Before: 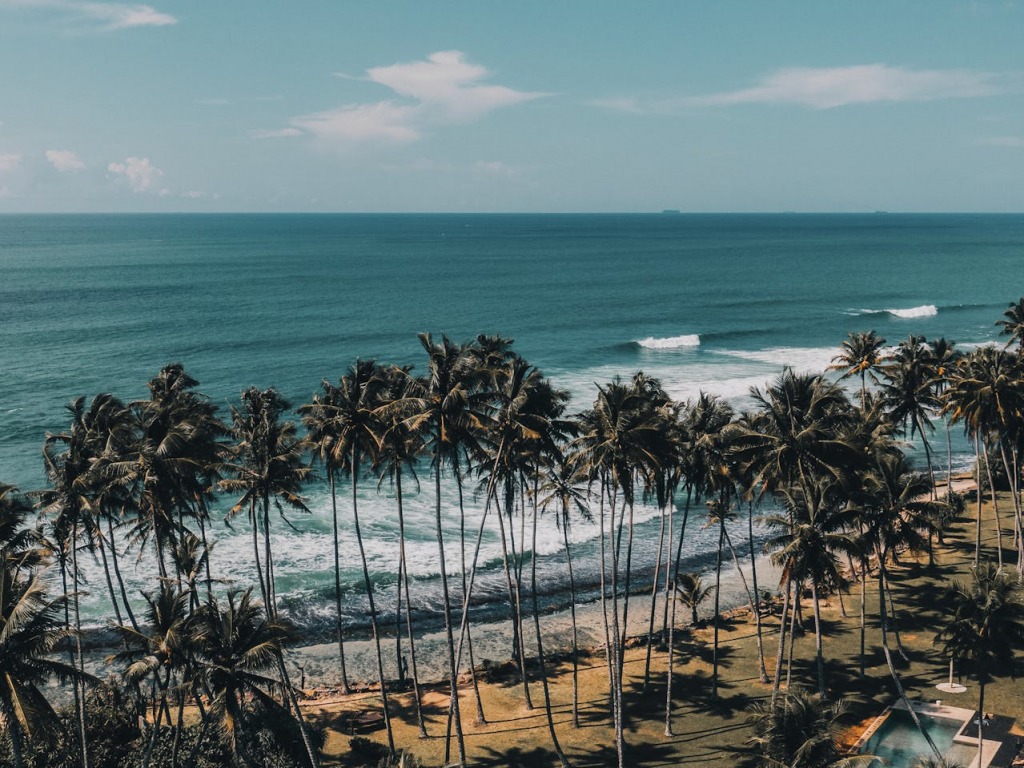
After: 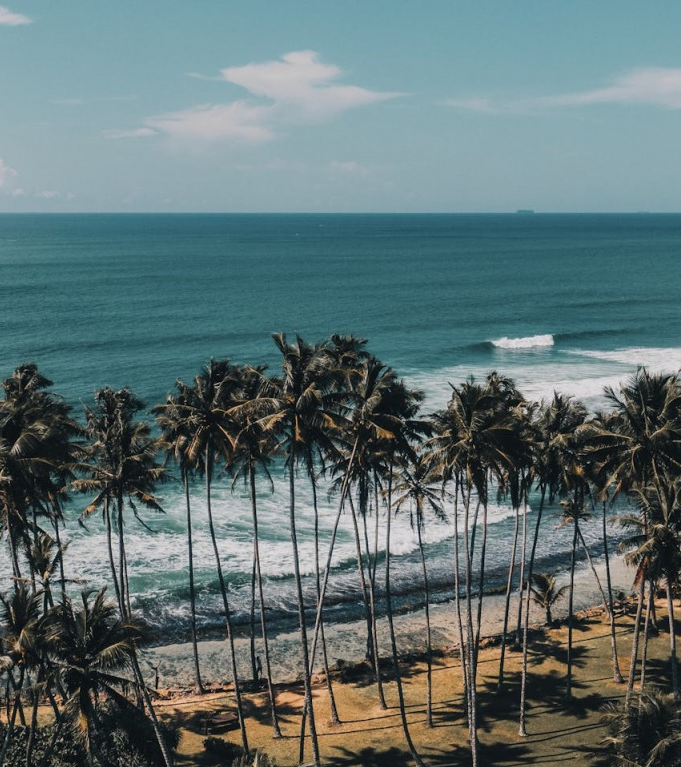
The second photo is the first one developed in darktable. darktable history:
crop and rotate: left 14.316%, right 19.099%
